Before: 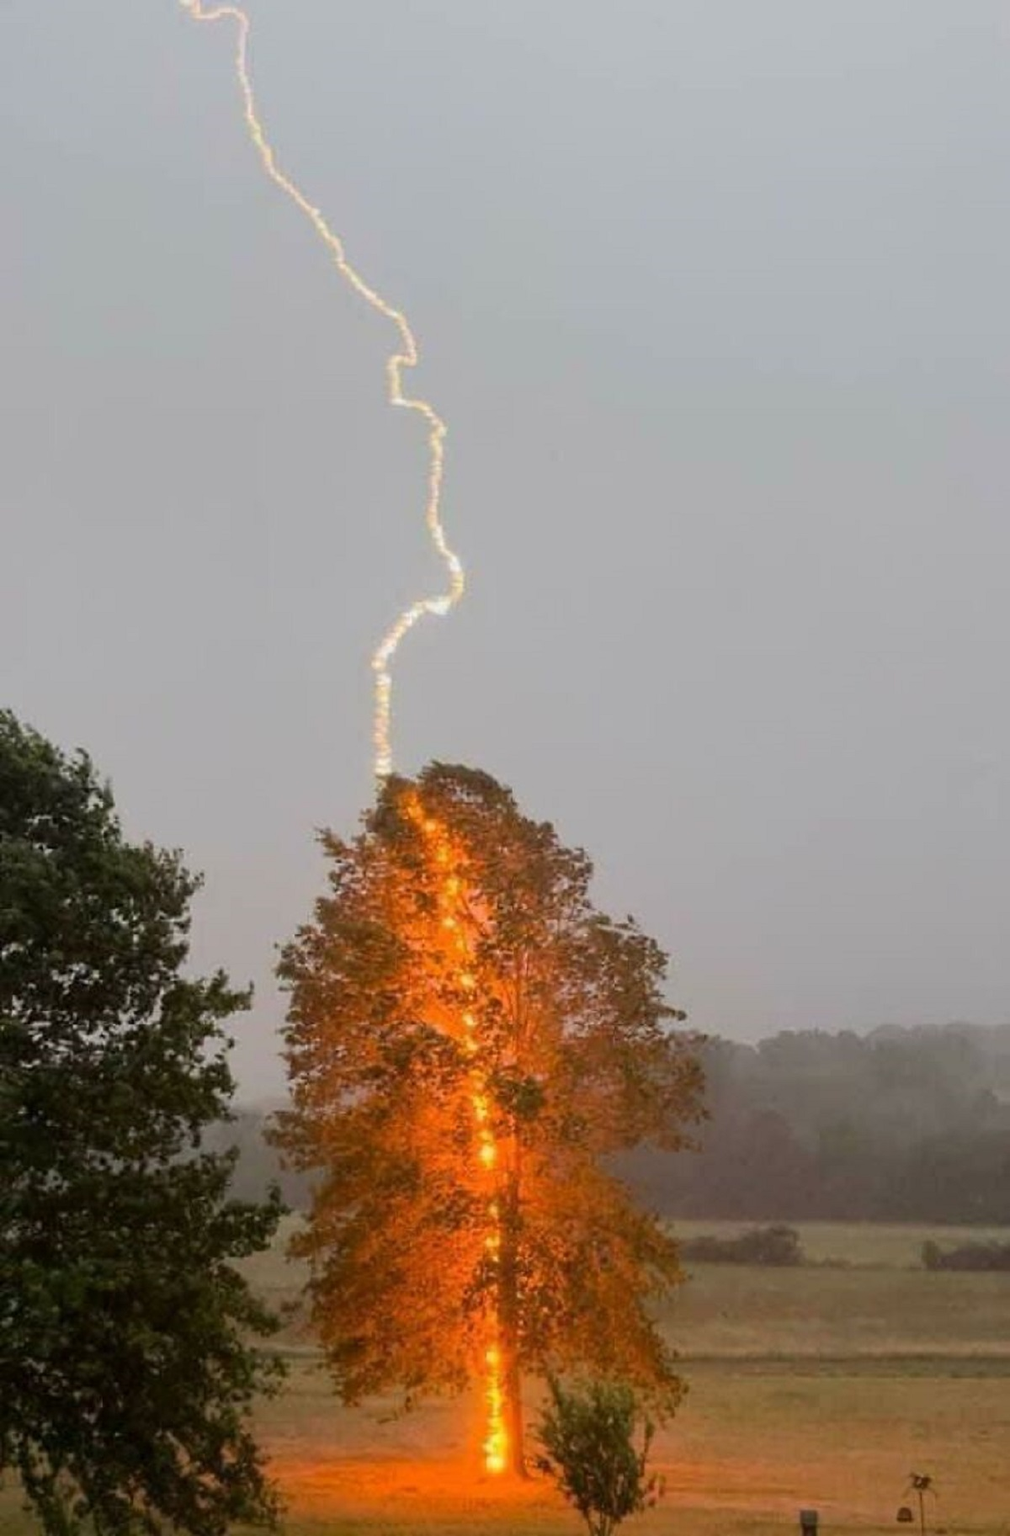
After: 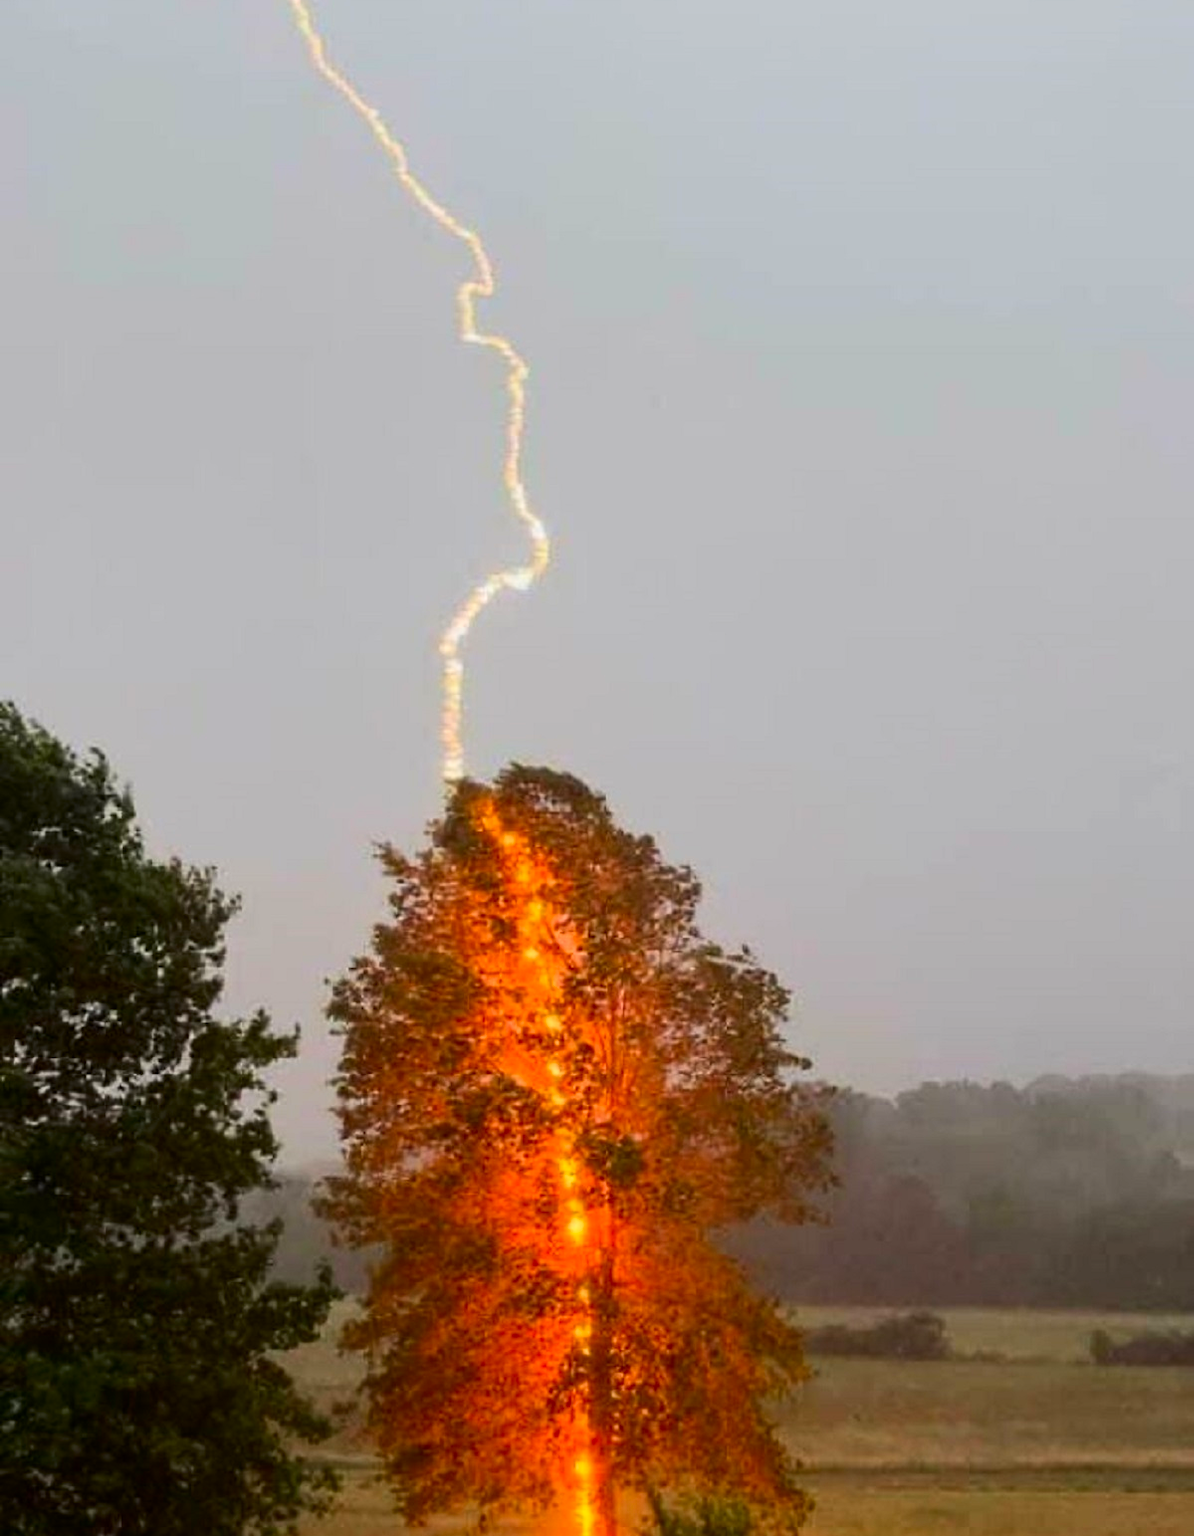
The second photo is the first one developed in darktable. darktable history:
crop: top 7.611%, bottom 7.797%
contrast brightness saturation: contrast 0.178, saturation 0.303
